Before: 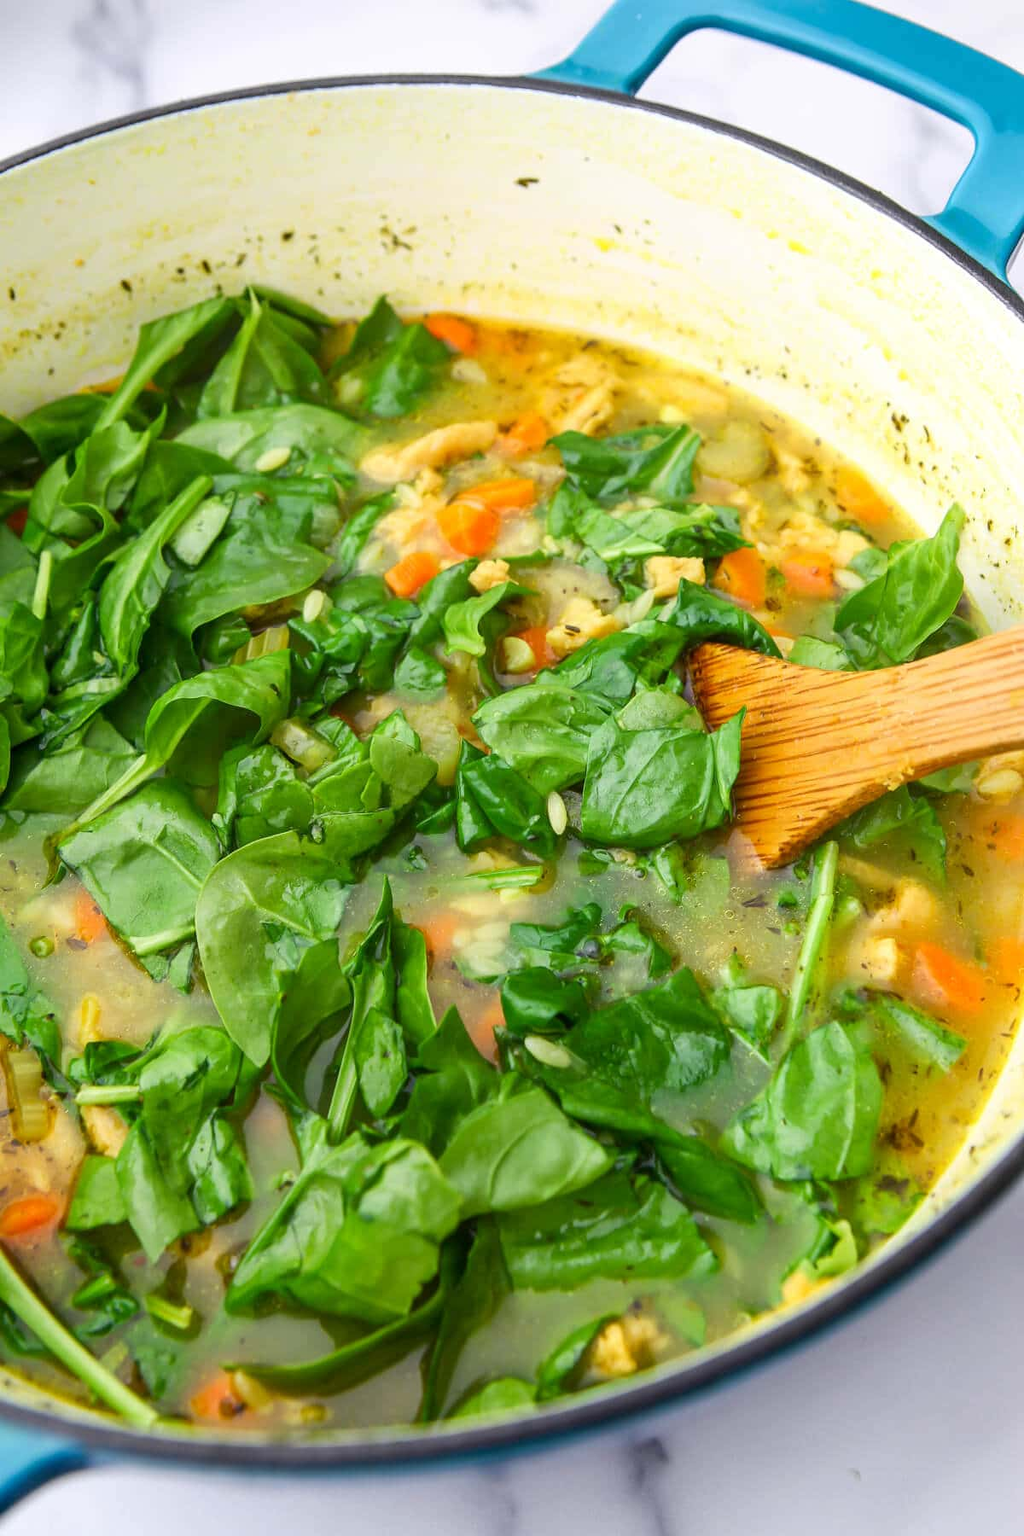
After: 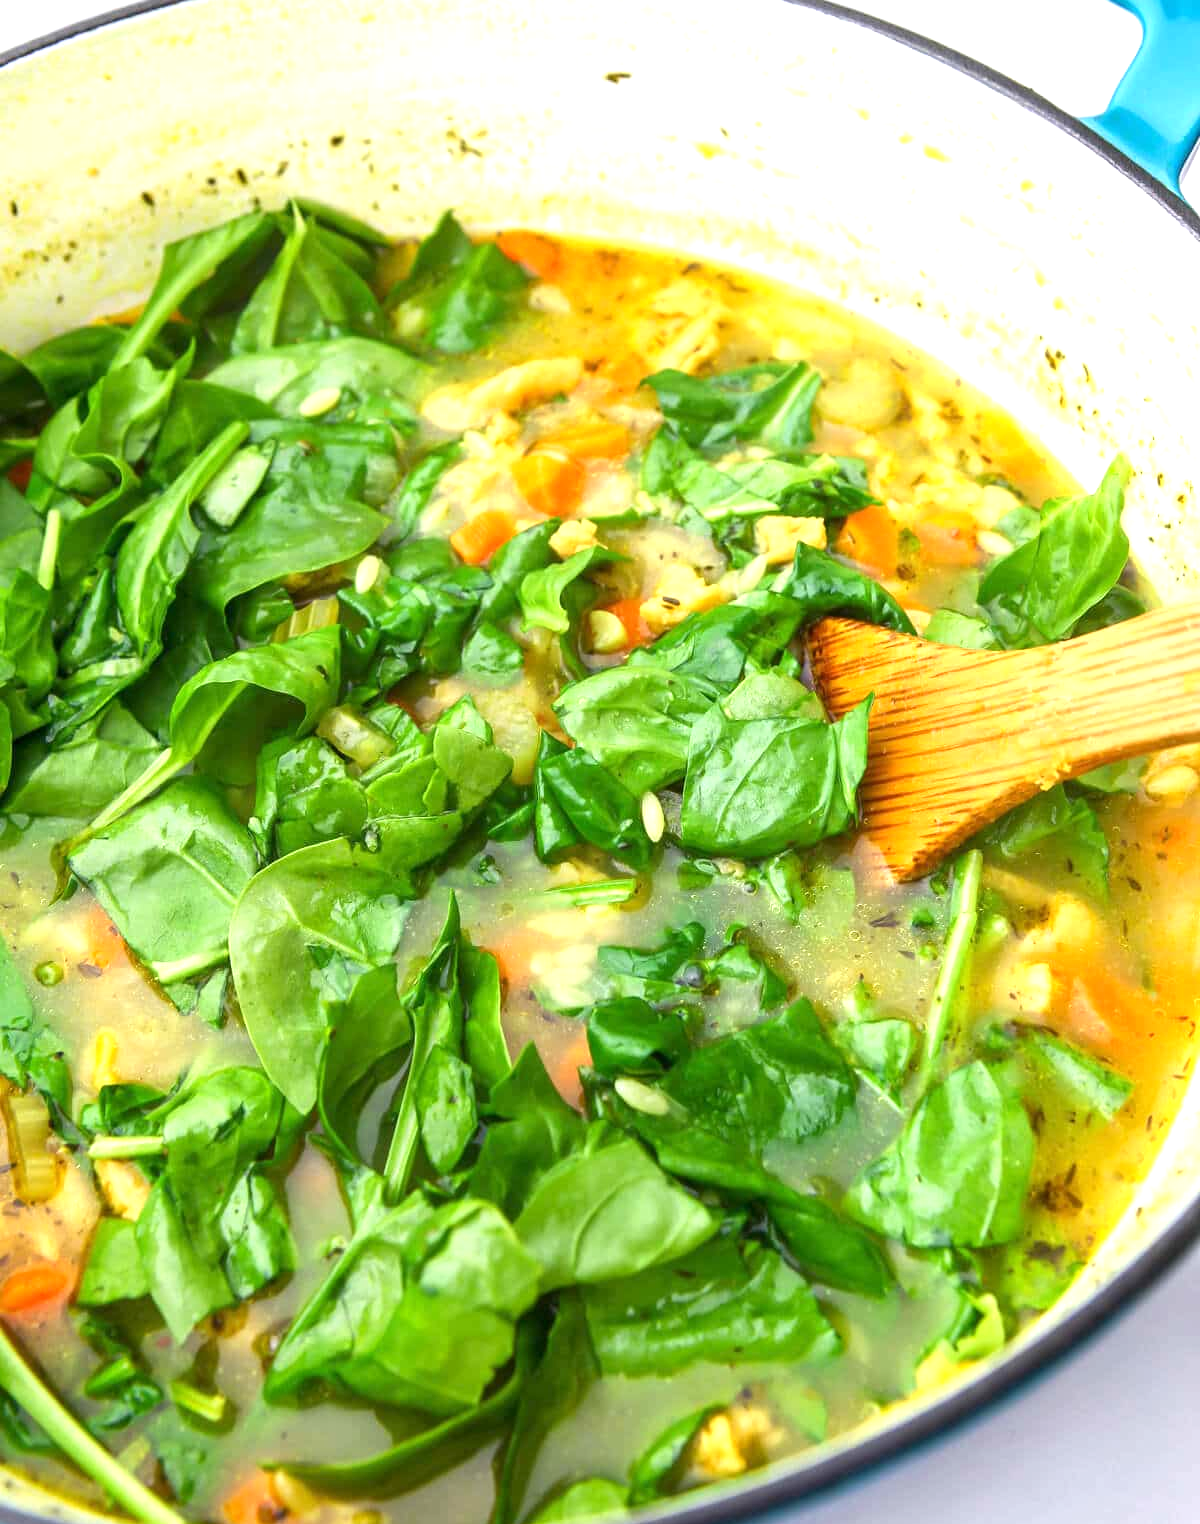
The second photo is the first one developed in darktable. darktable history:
exposure: exposure 0.701 EV, compensate exposure bias true, compensate highlight preservation false
crop: top 7.575%, bottom 7.734%
